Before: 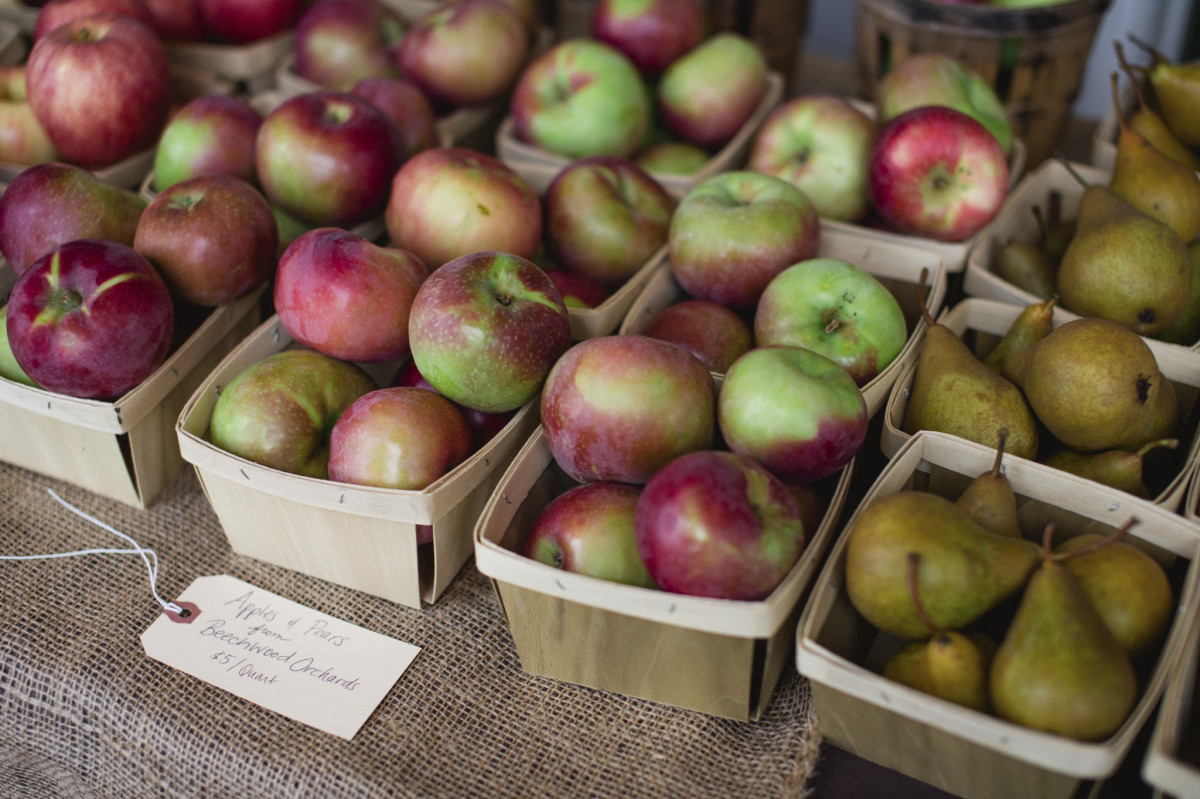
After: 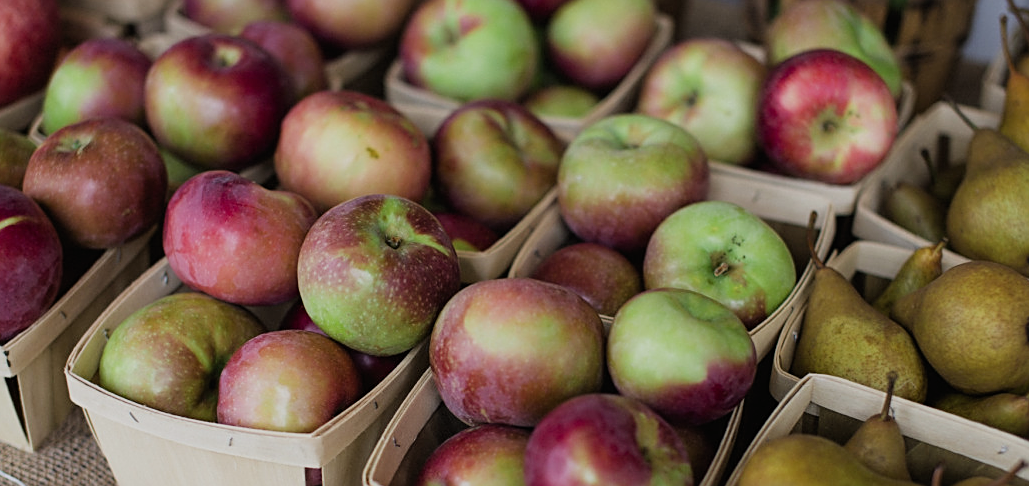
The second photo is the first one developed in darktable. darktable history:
filmic rgb: black relative exposure -8.02 EV, white relative exposure 3.99 EV, hardness 4.19, contrast 0.997
exposure: exposure 0.166 EV, compensate highlight preservation false
crop and rotate: left 9.308%, top 7.136%, right 4.929%, bottom 32.016%
sharpen: on, module defaults
